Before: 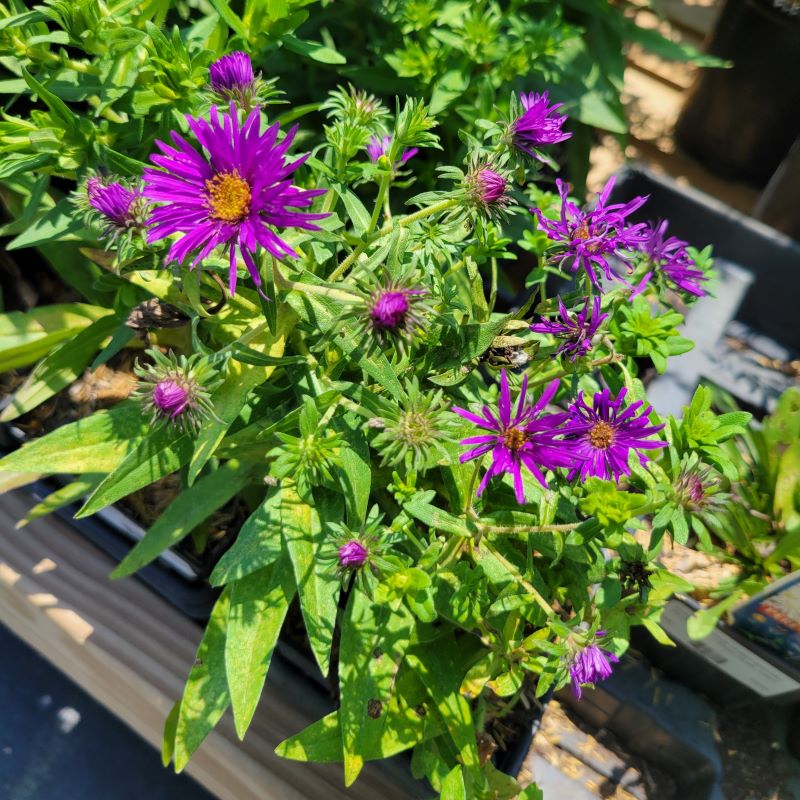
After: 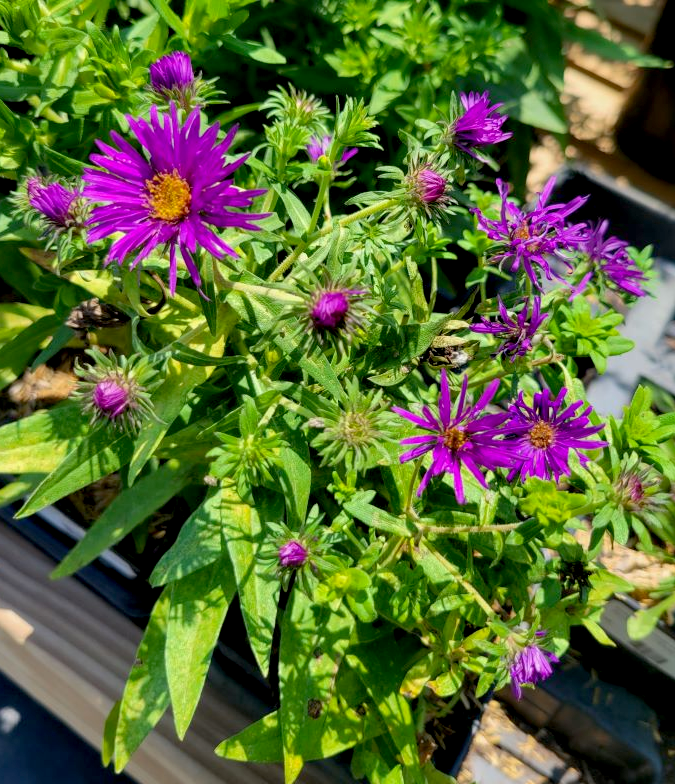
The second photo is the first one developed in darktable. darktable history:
exposure: black level correction 0.011, compensate highlight preservation false
crop: left 7.598%, right 7.873%
